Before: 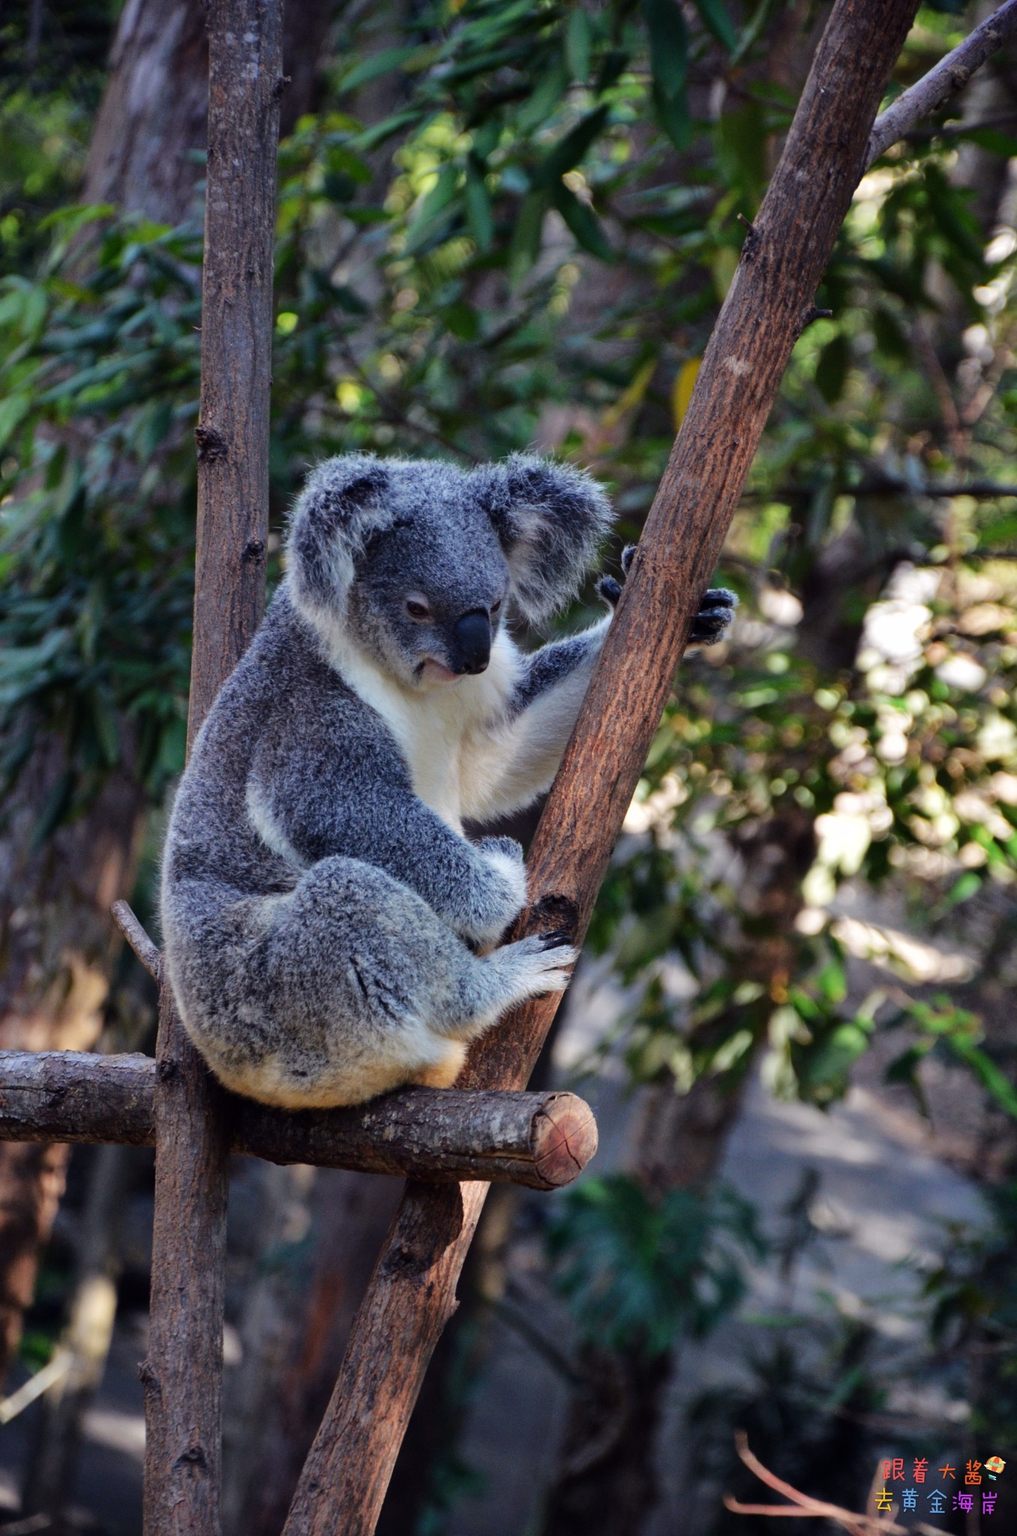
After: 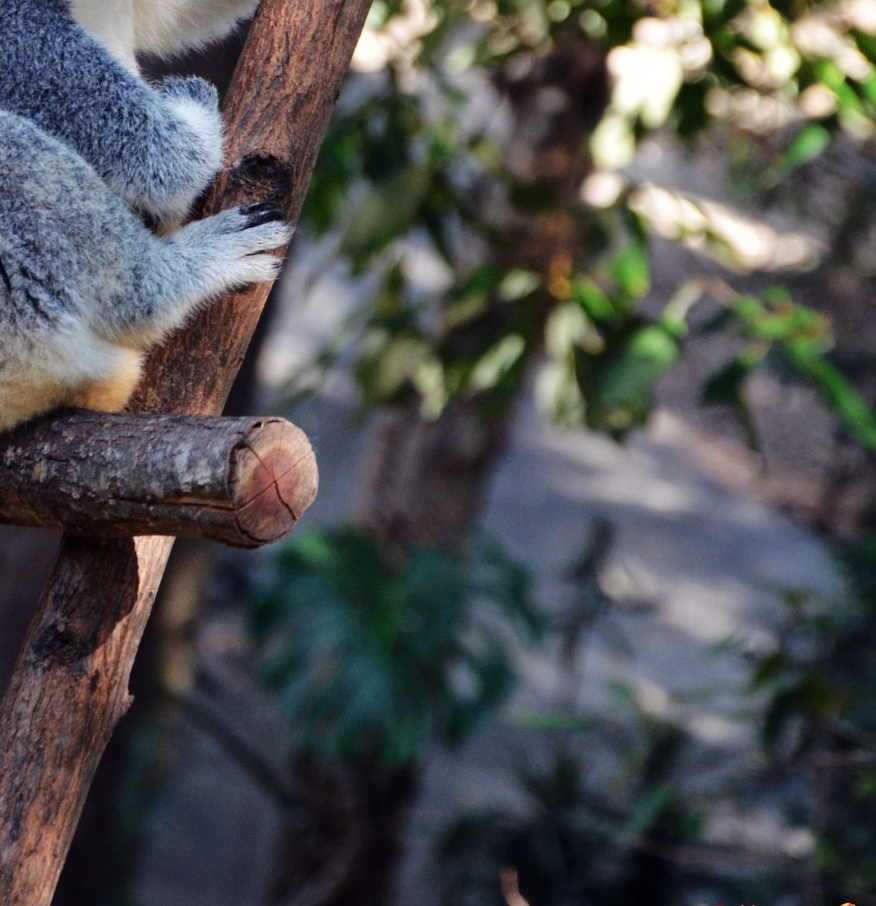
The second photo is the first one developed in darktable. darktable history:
crop and rotate: left 35.337%, top 50.77%, bottom 4.95%
